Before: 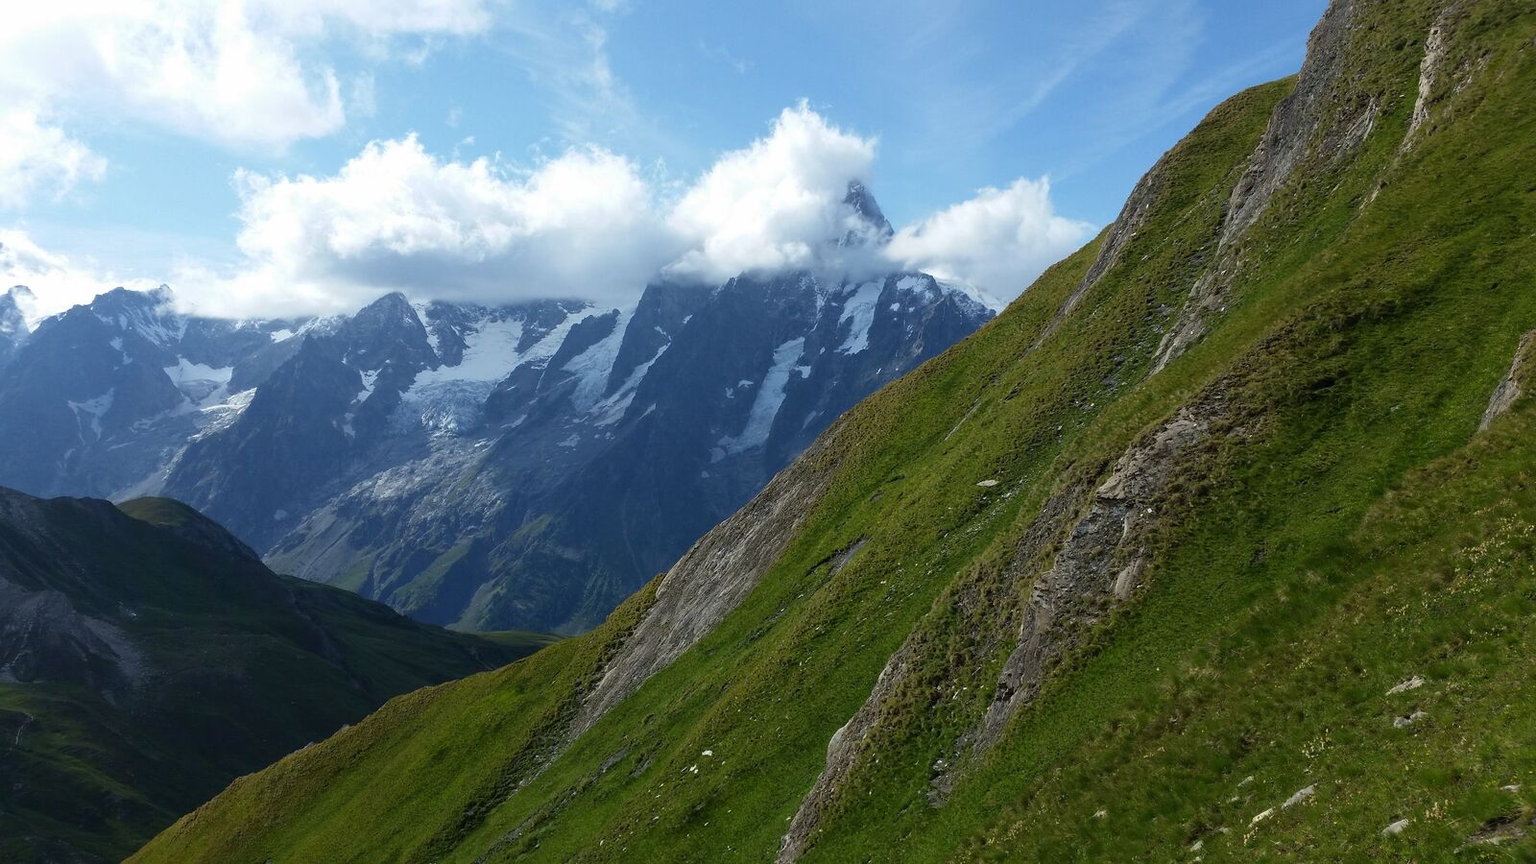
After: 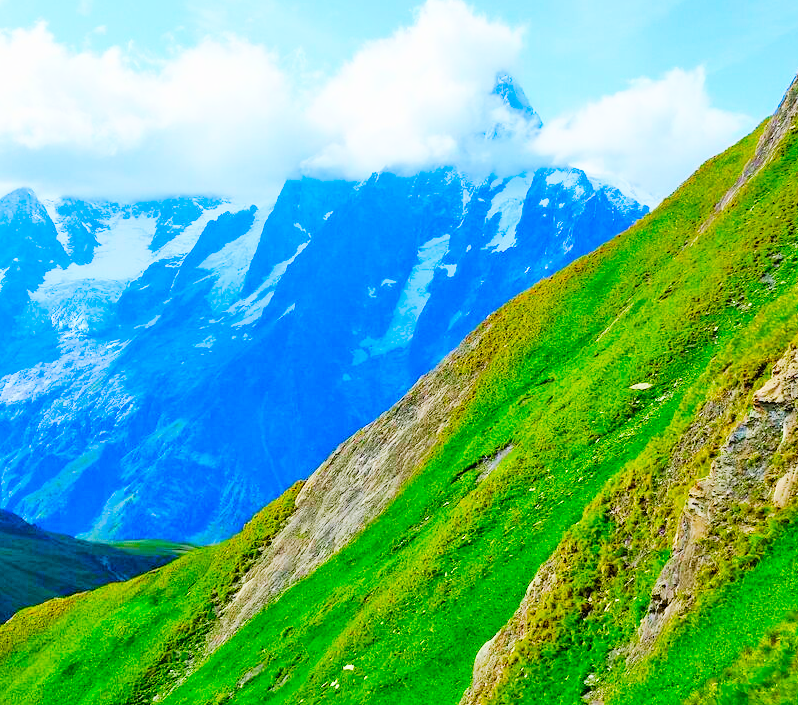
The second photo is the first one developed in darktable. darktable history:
tone curve: curves: ch0 [(0, 0.013) (0.054, 0.018) (0.205, 0.191) (0.289, 0.292) (0.39, 0.424) (0.493, 0.551) (0.666, 0.743) (0.795, 0.841) (1, 0.998)]; ch1 [(0, 0) (0.385, 0.343) (0.439, 0.415) (0.494, 0.495) (0.501, 0.501) (0.51, 0.509) (0.548, 0.554) (0.586, 0.601) (0.66, 0.687) (0.783, 0.804) (1, 1)]; ch2 [(0, 0) (0.304, 0.31) (0.403, 0.399) (0.441, 0.428) (0.47, 0.469) (0.498, 0.496) (0.524, 0.538) (0.566, 0.579) (0.633, 0.665) (0.7, 0.711) (1, 1)], preserve colors none
crop and rotate: angle 0.01°, left 24.26%, top 13.09%, right 25.789%, bottom 8.544%
exposure: black level correction 0, exposure 1.199 EV, compensate exposure bias true, compensate highlight preservation false
filmic rgb: black relative exposure -5 EV, white relative exposure 3.96 EV, hardness 2.88, contrast 1.298, highlights saturation mix -29.97%
tone equalizer: -7 EV 0.165 EV, -6 EV 0.614 EV, -5 EV 1.14 EV, -4 EV 1.31 EV, -3 EV 1.17 EV, -2 EV 0.6 EV, -1 EV 0.148 EV
color correction: highlights b* -0.033, saturation 3
